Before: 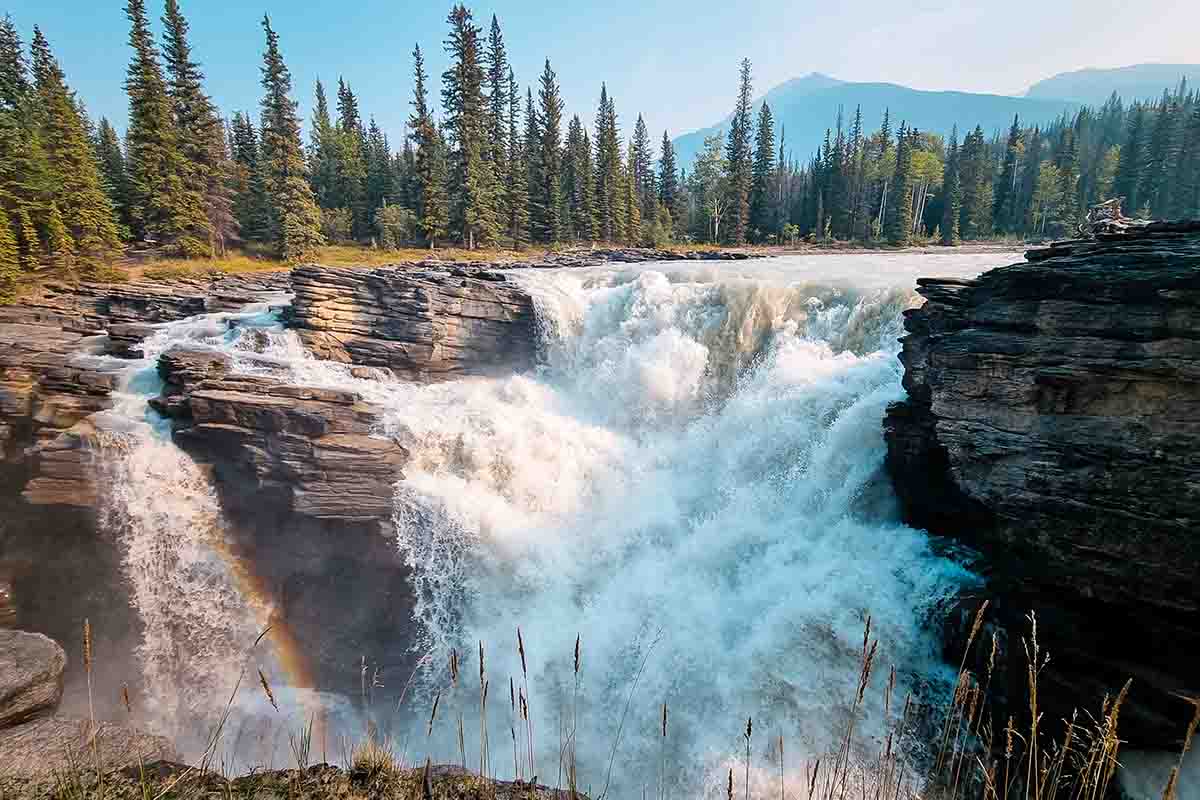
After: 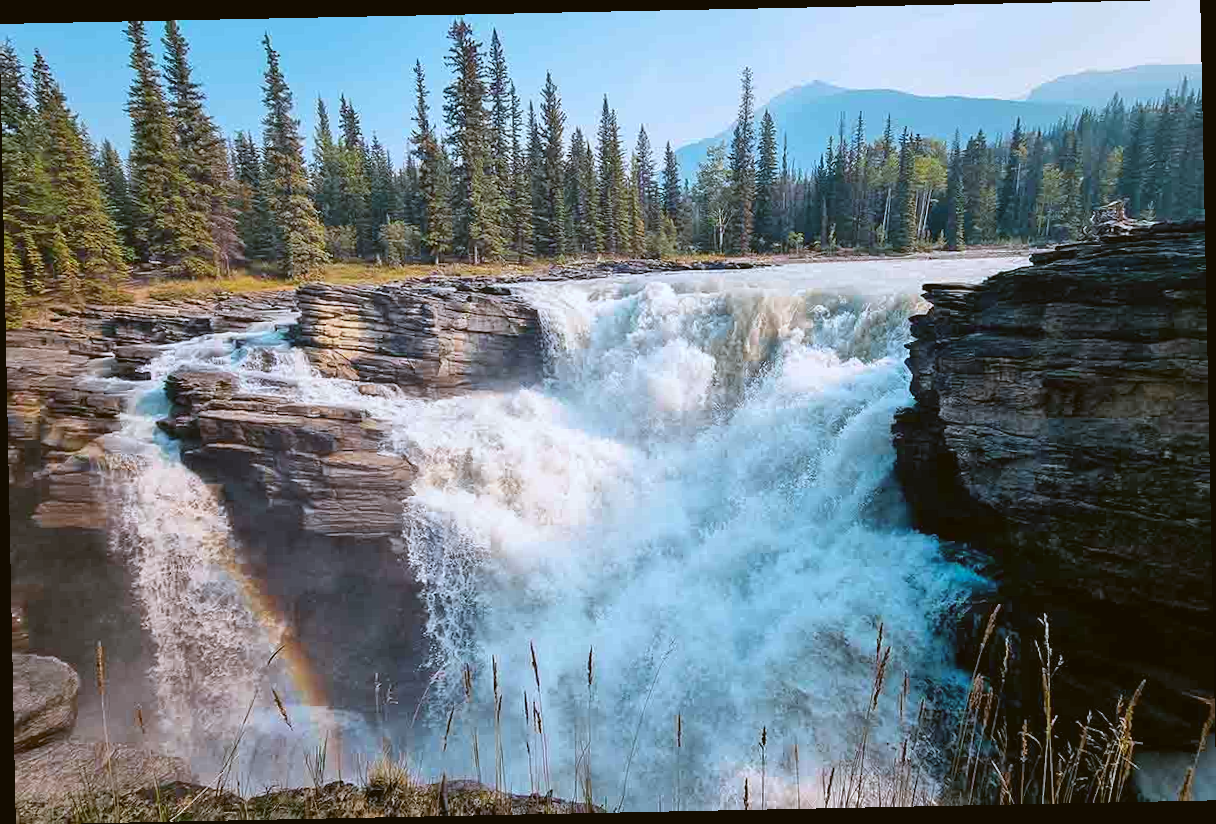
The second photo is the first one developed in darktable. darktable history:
color balance: lift [1.004, 1.002, 1.002, 0.998], gamma [1, 1.007, 1.002, 0.993], gain [1, 0.977, 1.013, 1.023], contrast -3.64%
rotate and perspective: rotation -1.17°, automatic cropping off
white balance: emerald 1
color calibration: illuminant as shot in camera, x 0.358, y 0.373, temperature 4628.91 K
